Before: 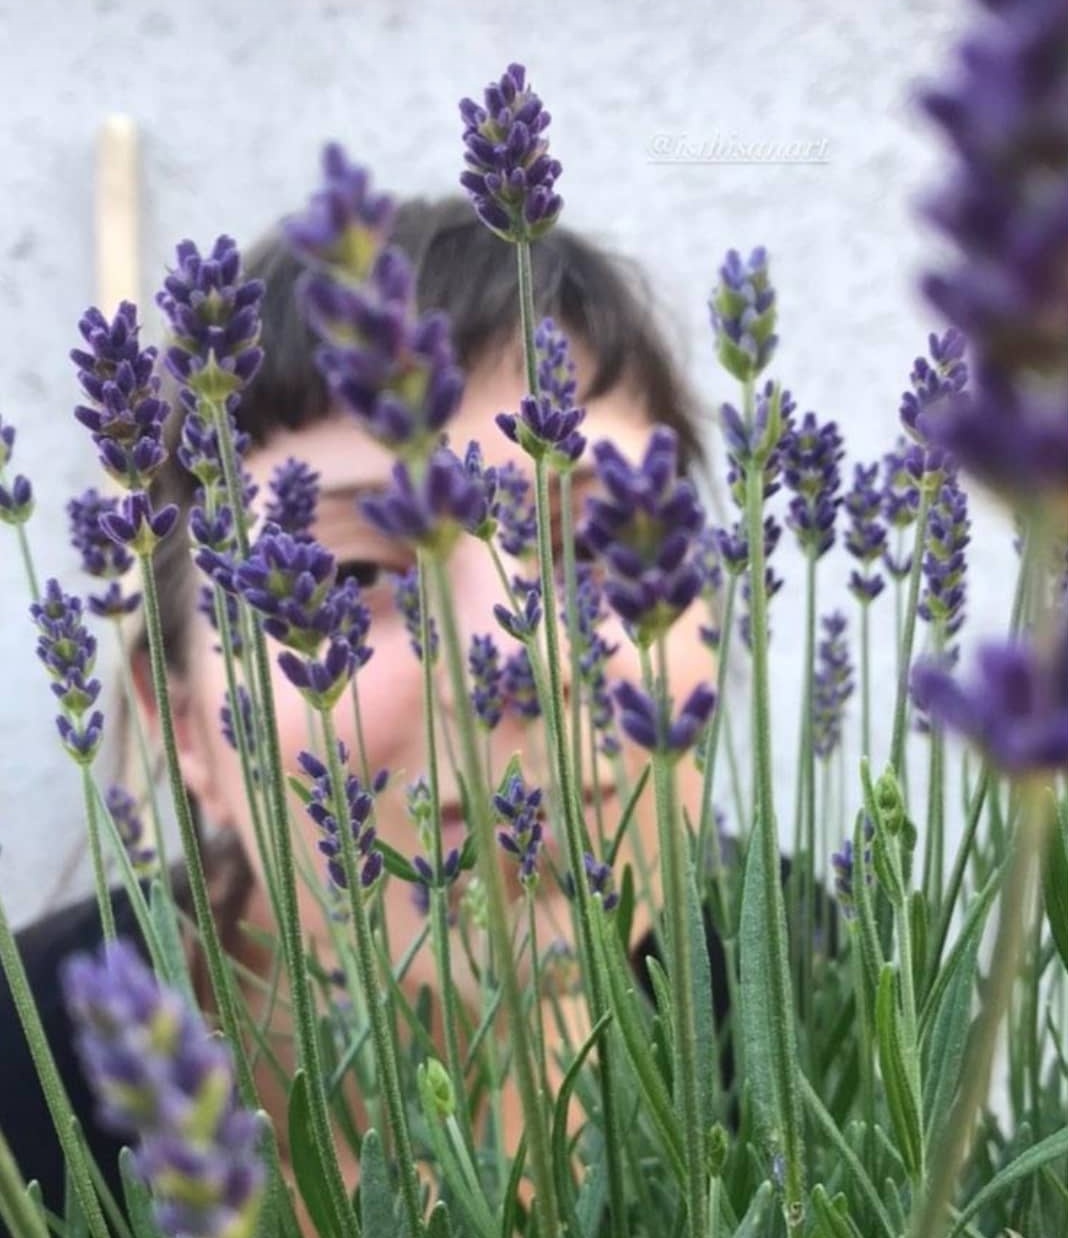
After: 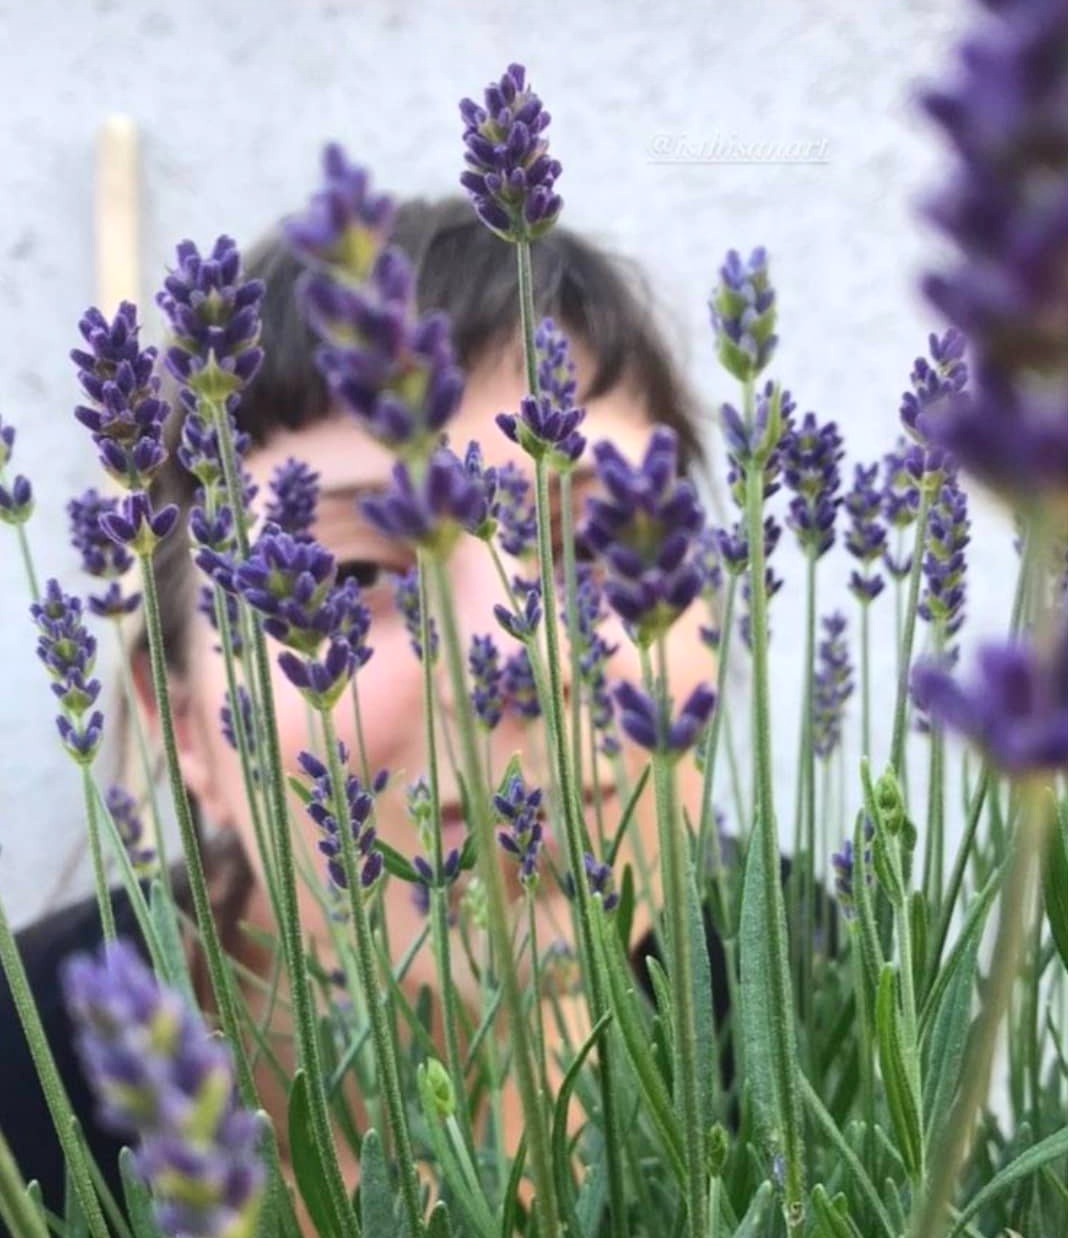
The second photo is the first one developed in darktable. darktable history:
contrast brightness saturation: contrast 0.1, brightness 0.03, saturation 0.09
base curve: curves: ch0 [(0, 0) (0.297, 0.298) (1, 1)], preserve colors none
